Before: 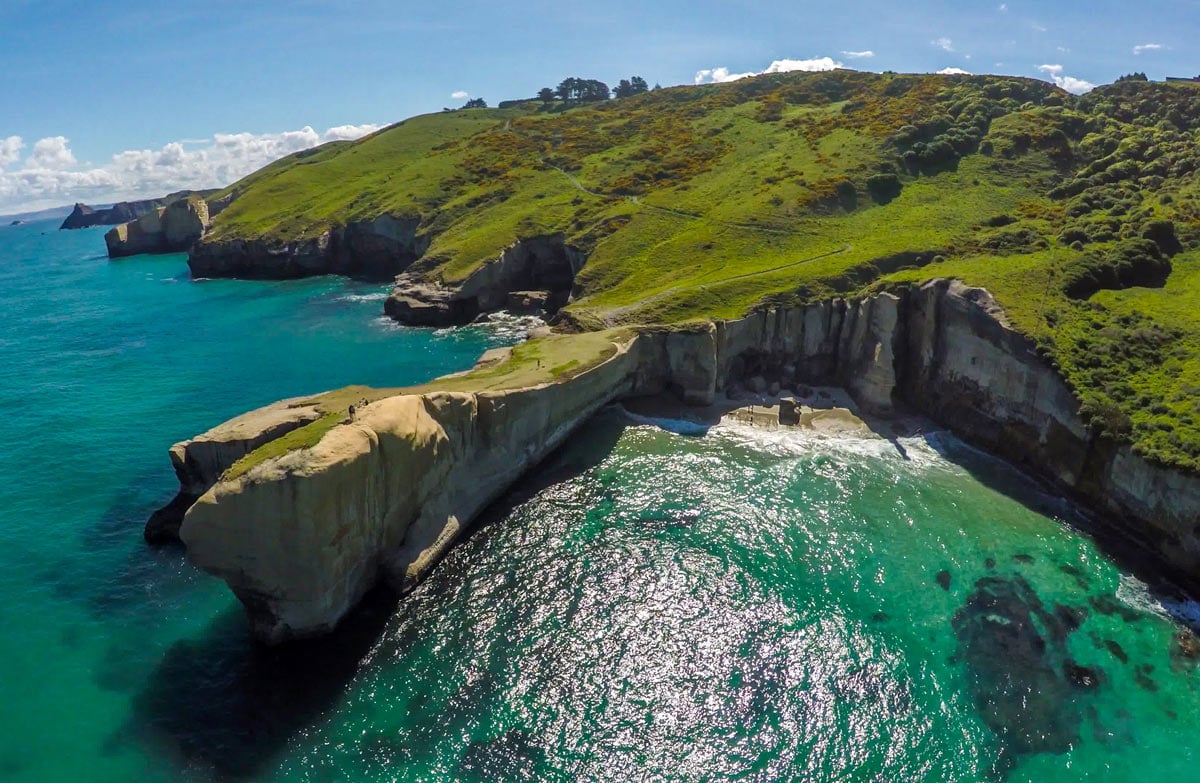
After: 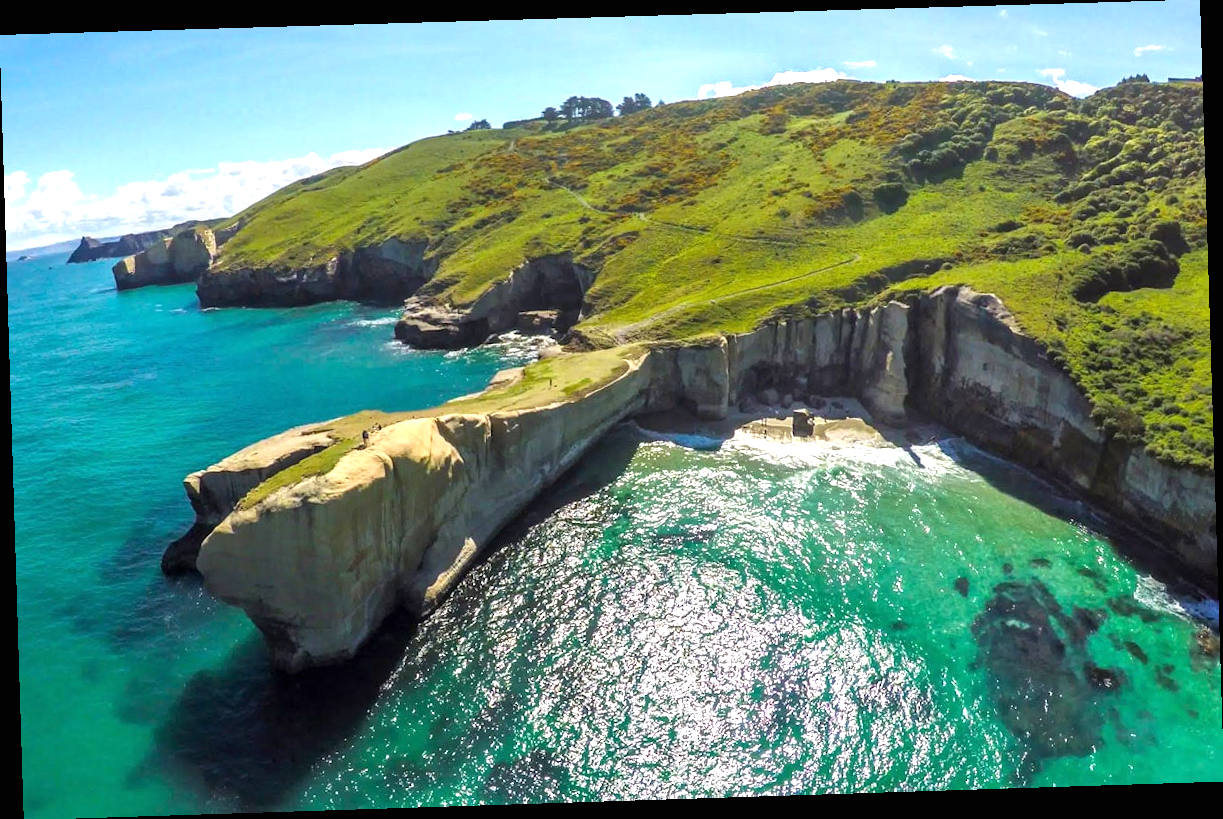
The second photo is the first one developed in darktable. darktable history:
exposure: black level correction 0, exposure 0.95 EV, compensate exposure bias true, compensate highlight preservation false
rotate and perspective: rotation -1.77°, lens shift (horizontal) 0.004, automatic cropping off
